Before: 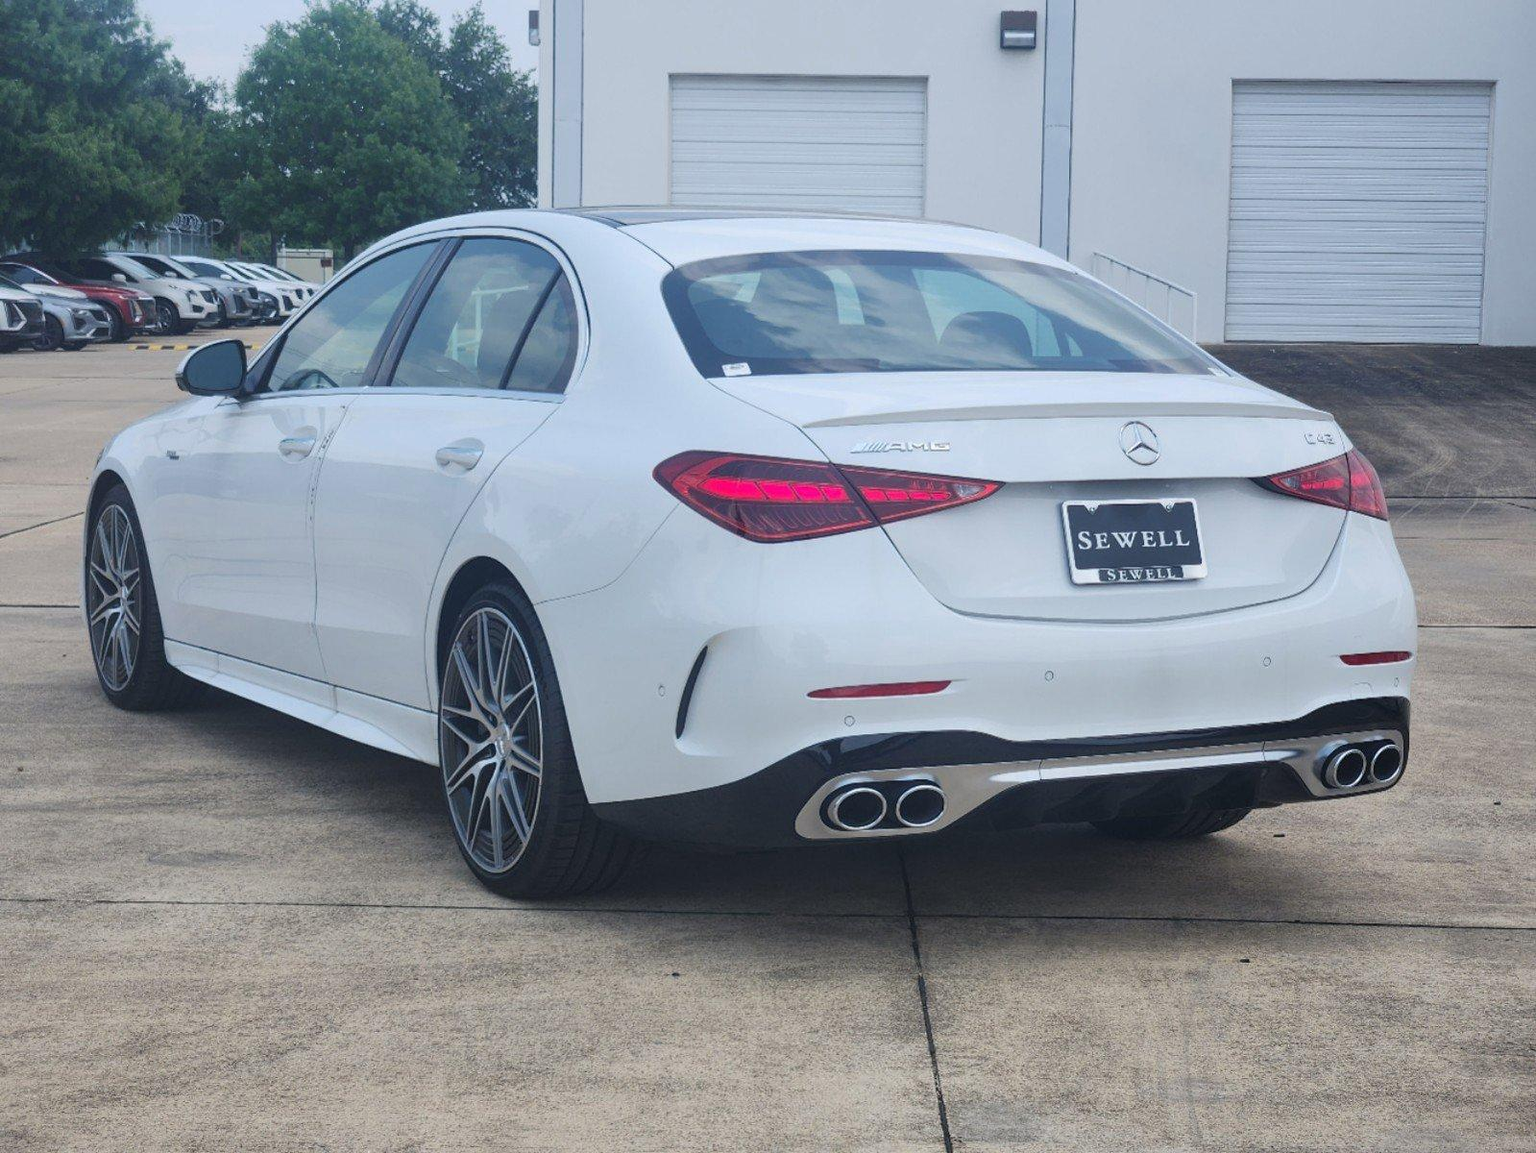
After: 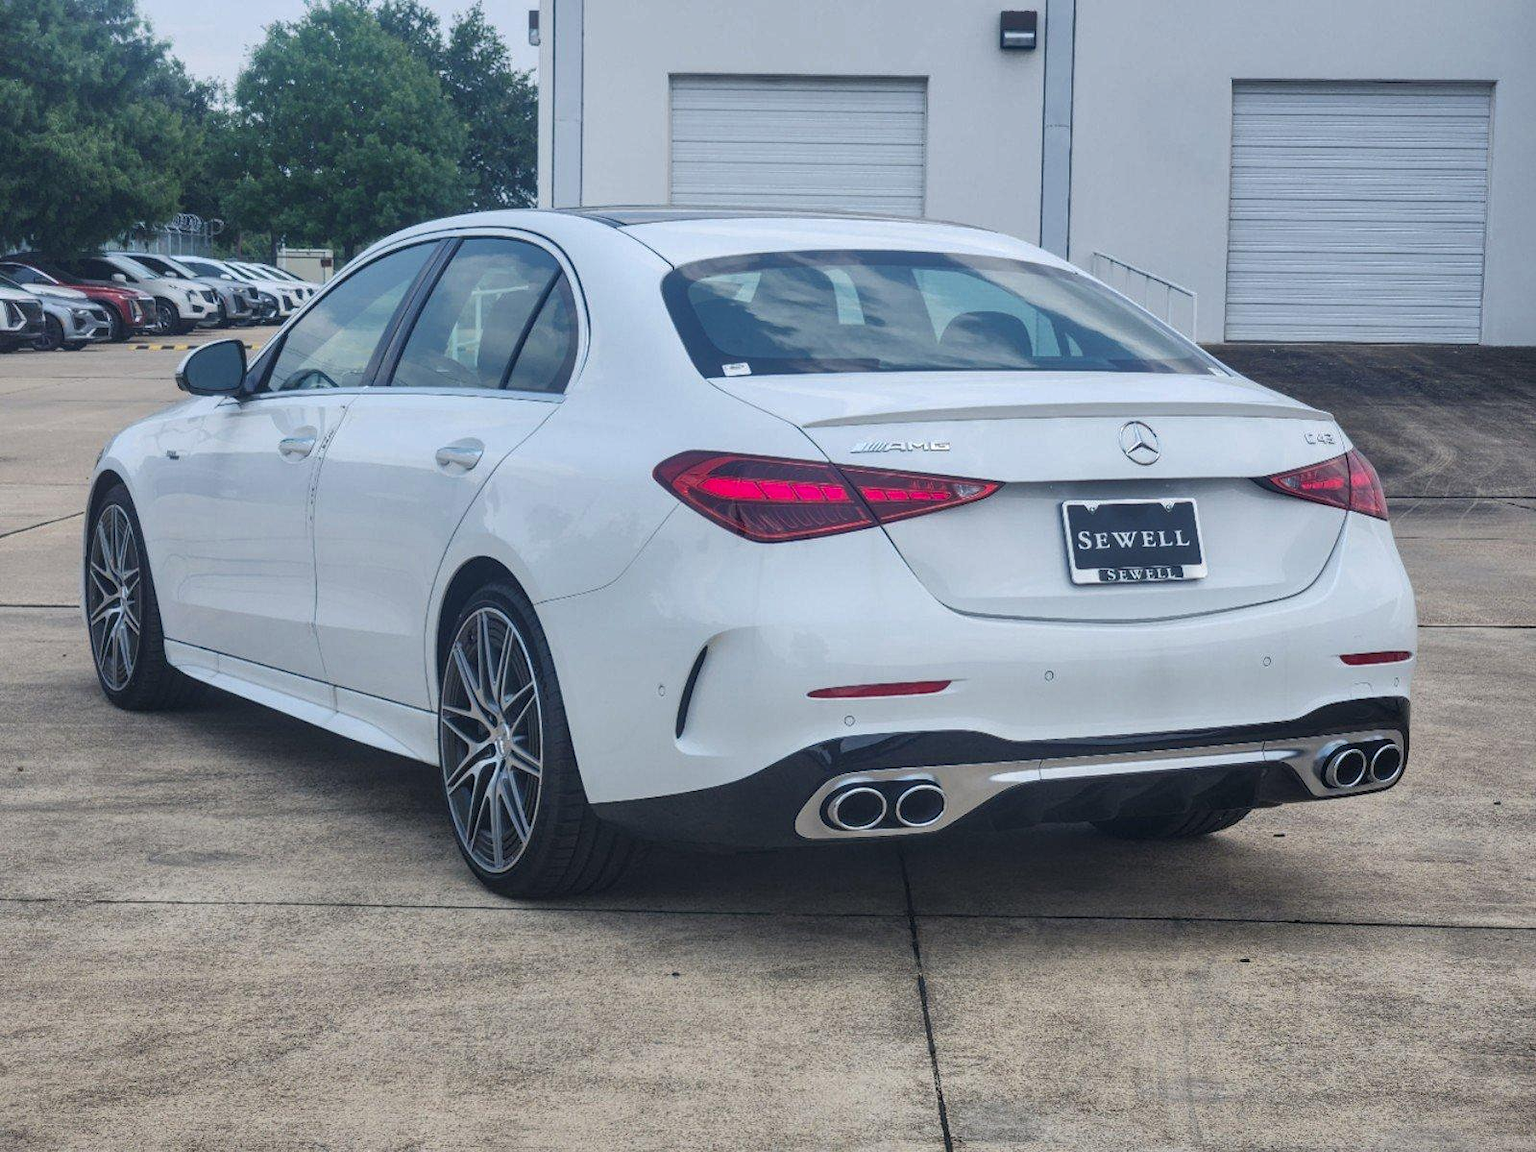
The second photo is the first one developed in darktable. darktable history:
shadows and highlights: radius 133.2, soften with gaussian
local contrast: on, module defaults
